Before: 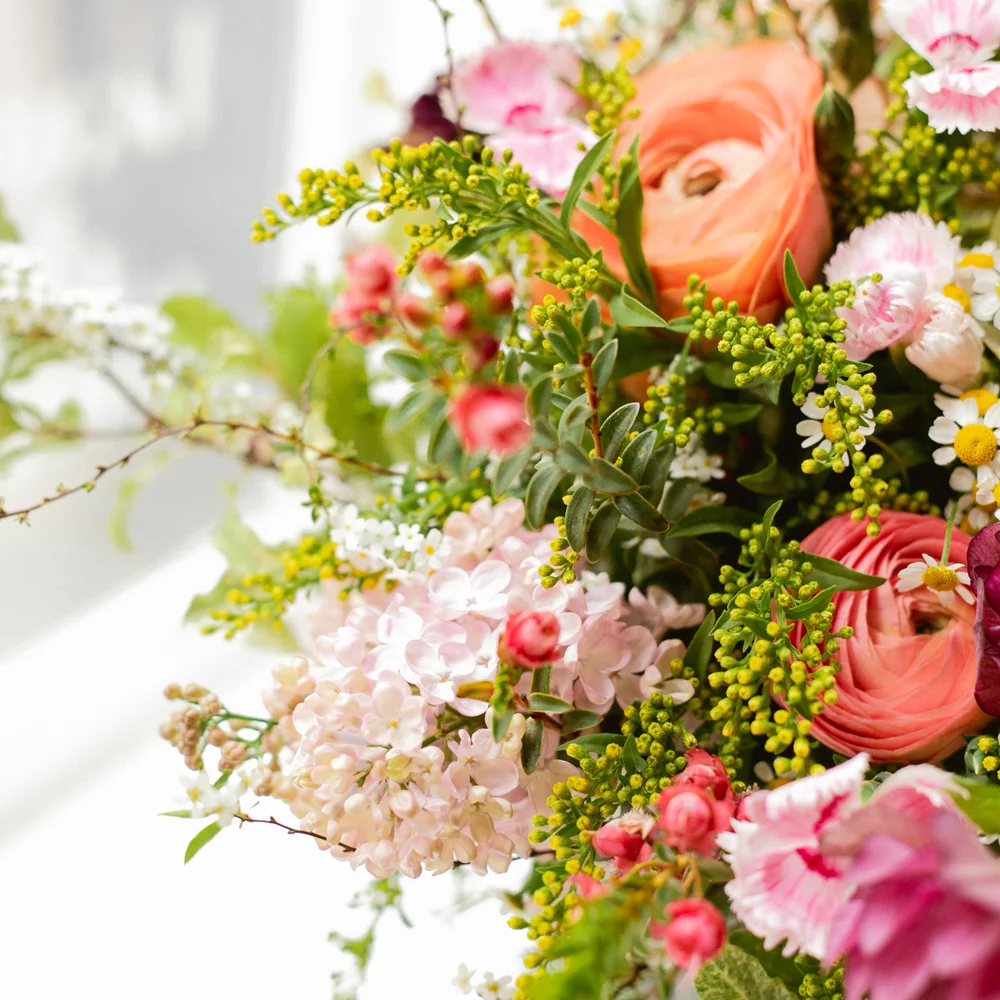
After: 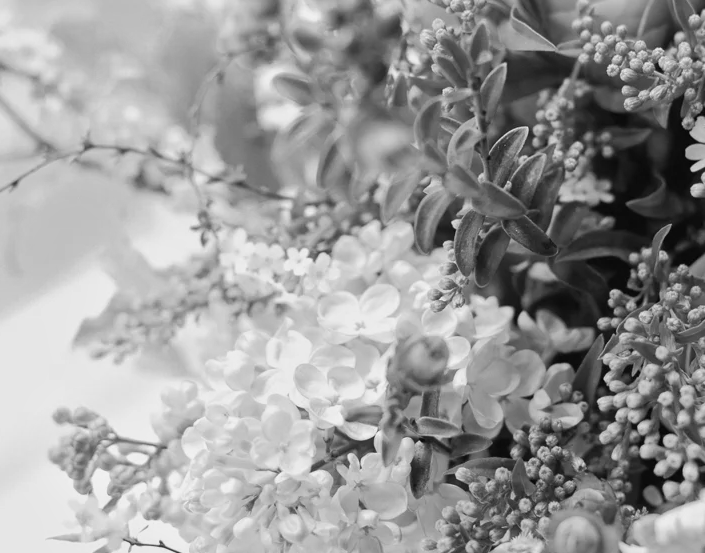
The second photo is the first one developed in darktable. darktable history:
crop: left 11.123%, top 27.61%, right 18.3%, bottom 17.034%
monochrome: a 26.22, b 42.67, size 0.8
